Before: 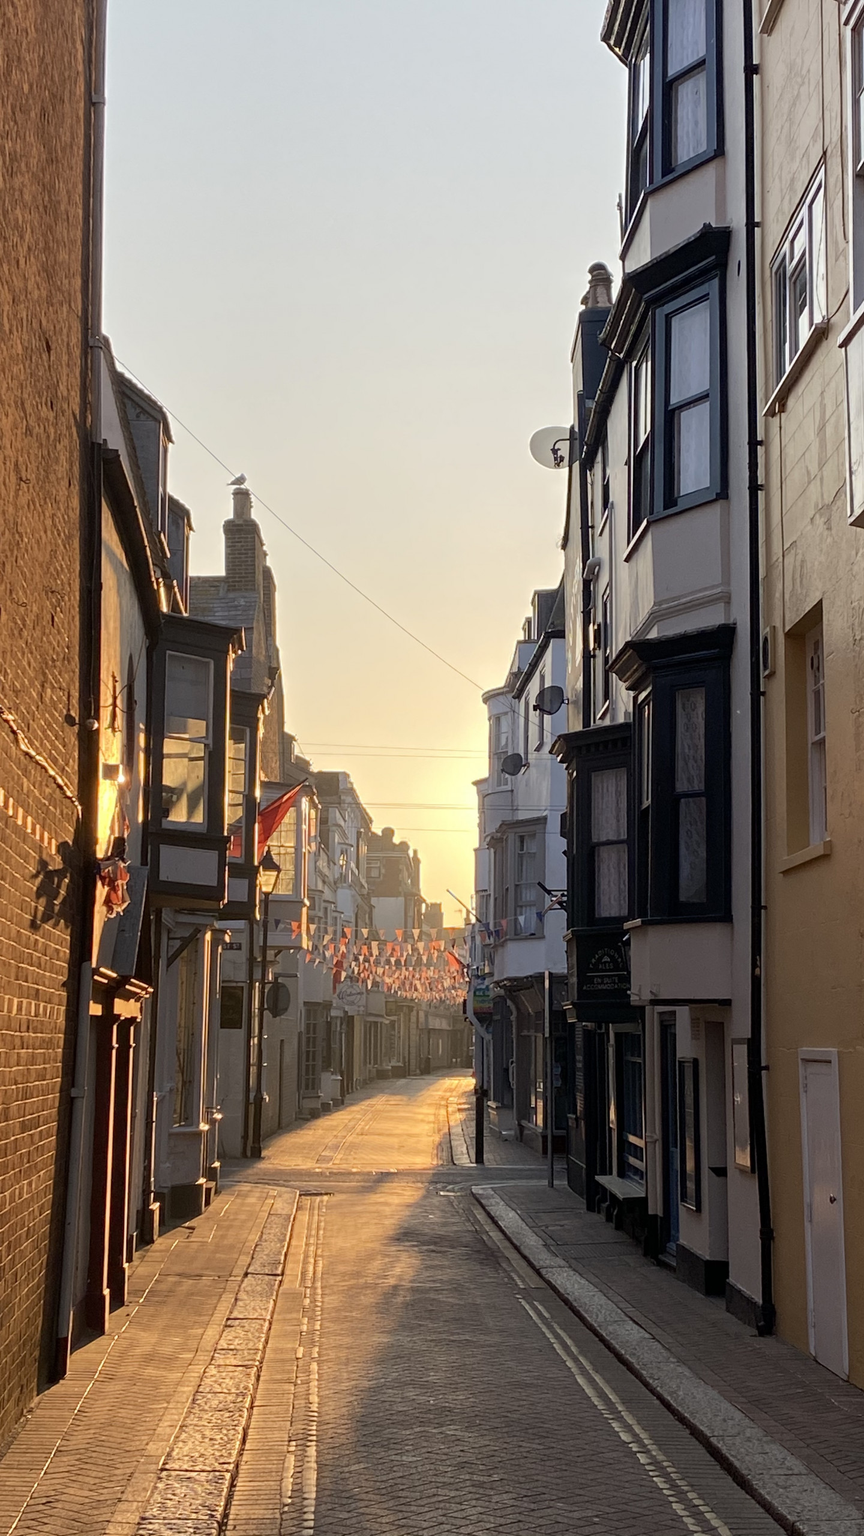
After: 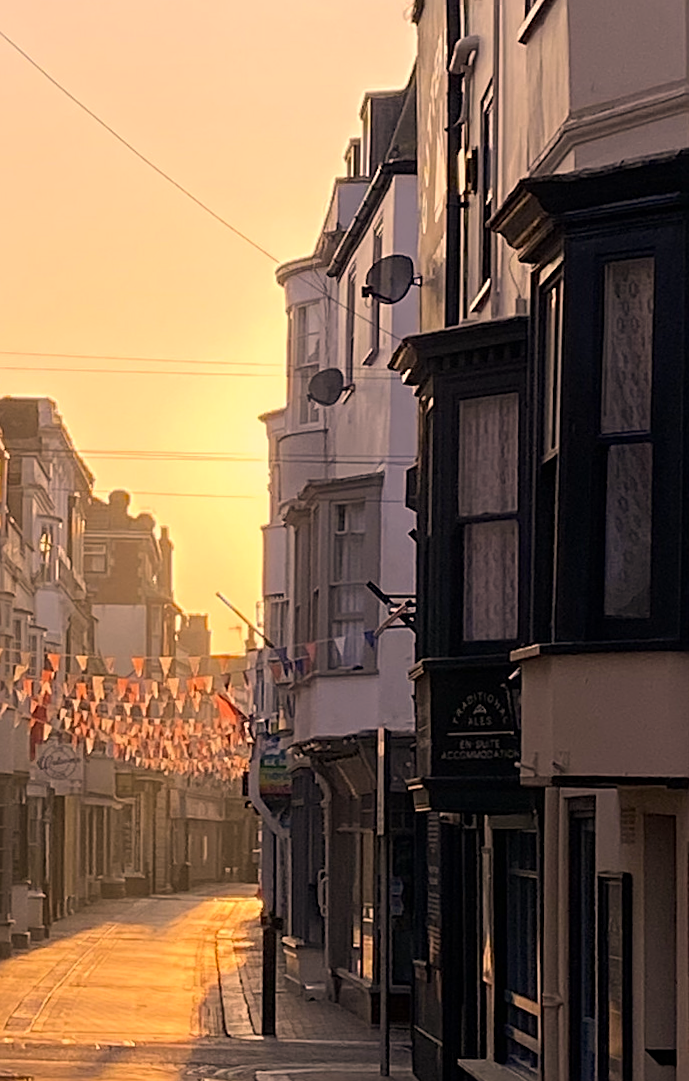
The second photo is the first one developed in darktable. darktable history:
color correction: highlights a* 17.88, highlights b* 18.79
rotate and perspective: rotation 0.074°, lens shift (vertical) 0.096, lens shift (horizontal) -0.041, crop left 0.043, crop right 0.952, crop top 0.024, crop bottom 0.979
crop: left 35.03%, top 36.625%, right 14.663%, bottom 20.057%
sharpen: on, module defaults
